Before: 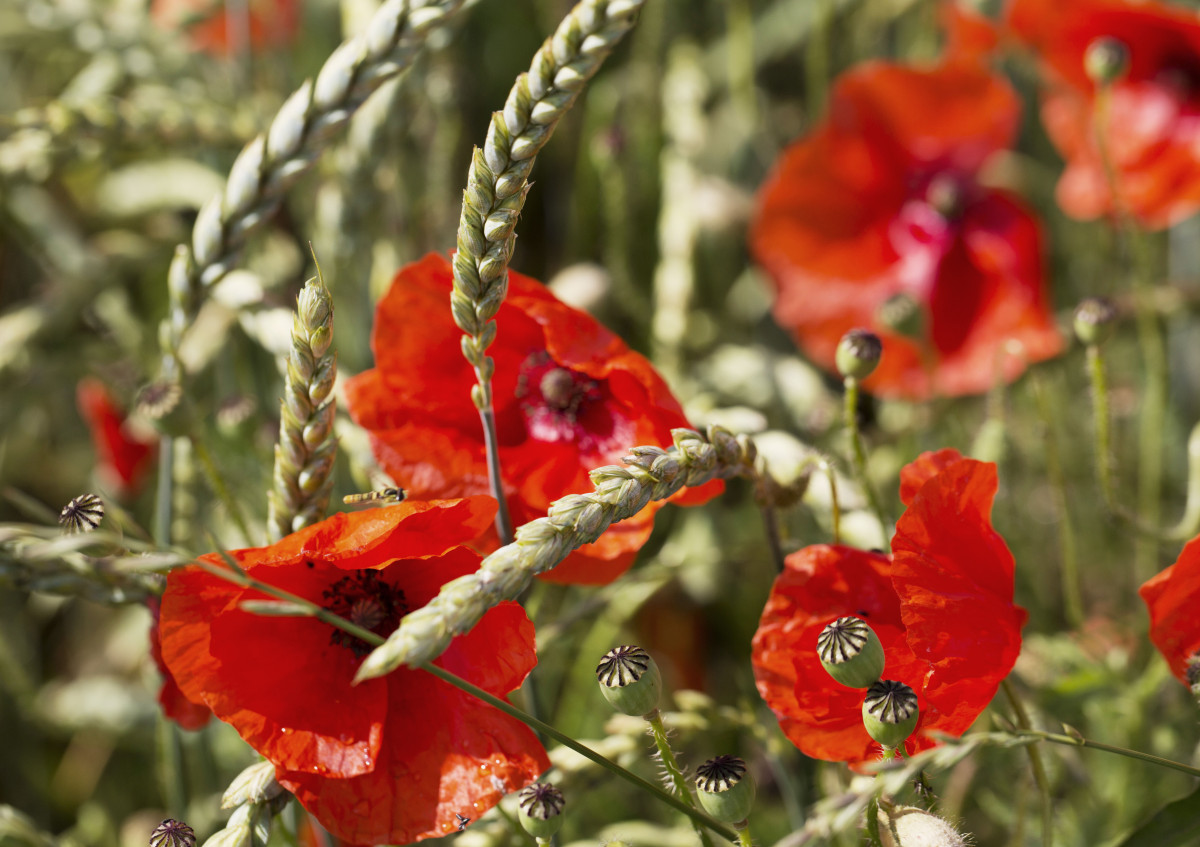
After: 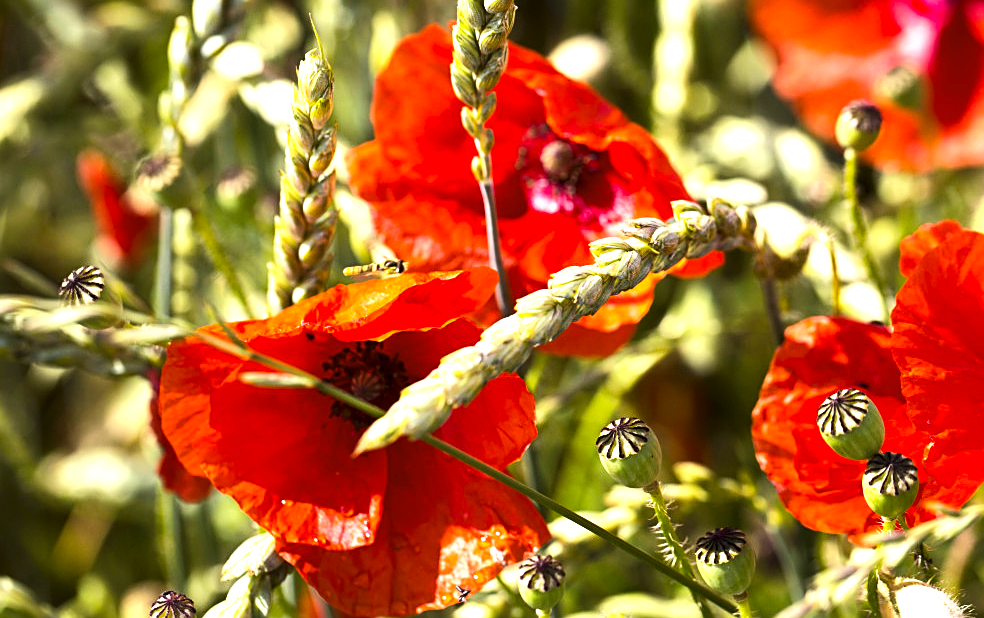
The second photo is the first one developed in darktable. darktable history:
sharpen: amount 0.493
crop: top 27.024%, right 17.989%
tone curve: curves: ch0 [(0, 0) (0.003, 0.012) (0.011, 0.015) (0.025, 0.02) (0.044, 0.032) (0.069, 0.044) (0.1, 0.063) (0.136, 0.085) (0.177, 0.121) (0.224, 0.159) (0.277, 0.207) (0.335, 0.261) (0.399, 0.328) (0.468, 0.41) (0.543, 0.506) (0.623, 0.609) (0.709, 0.719) (0.801, 0.82) (0.898, 0.907) (1, 1)], color space Lab, linked channels, preserve colors none
tone equalizer: -7 EV 0.138 EV, edges refinement/feathering 500, mask exposure compensation -1.57 EV, preserve details no
exposure: black level correction 0.001, exposure 1.117 EV, compensate highlight preservation false
color balance rgb: power › hue 329.96°, linear chroma grading › global chroma 15.236%, perceptual saturation grading › global saturation 10.436%
contrast brightness saturation: contrast 0.035, brightness -0.035
